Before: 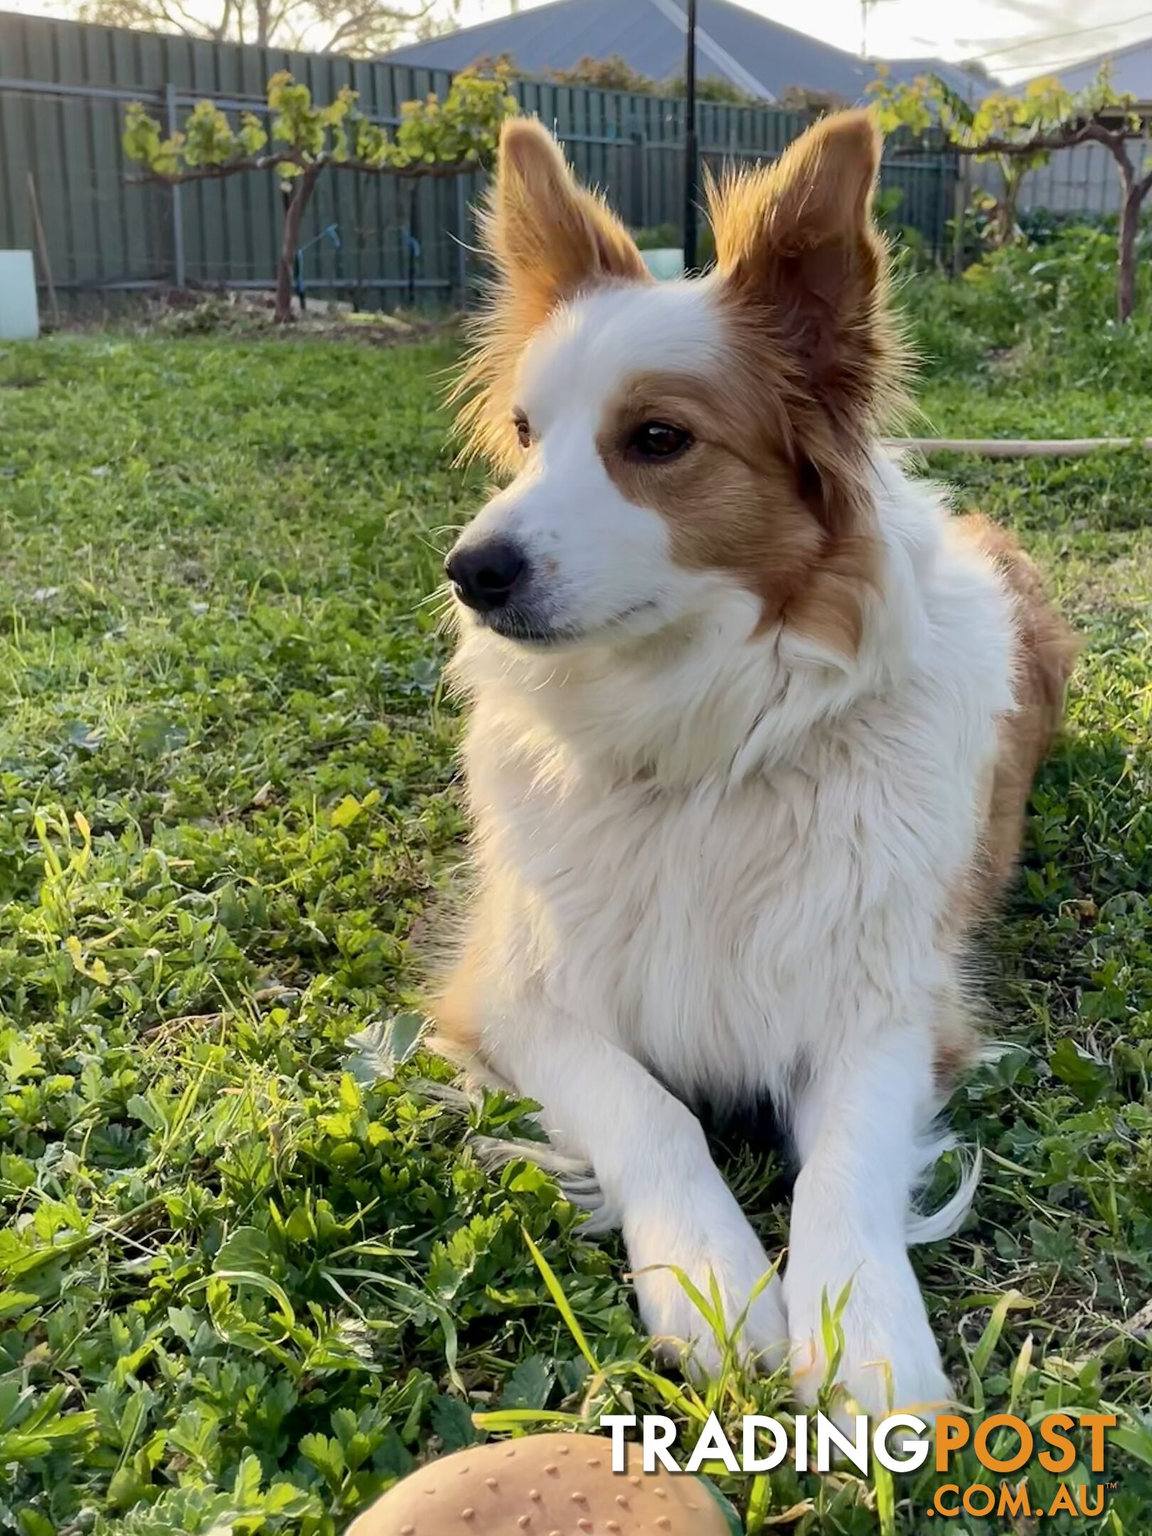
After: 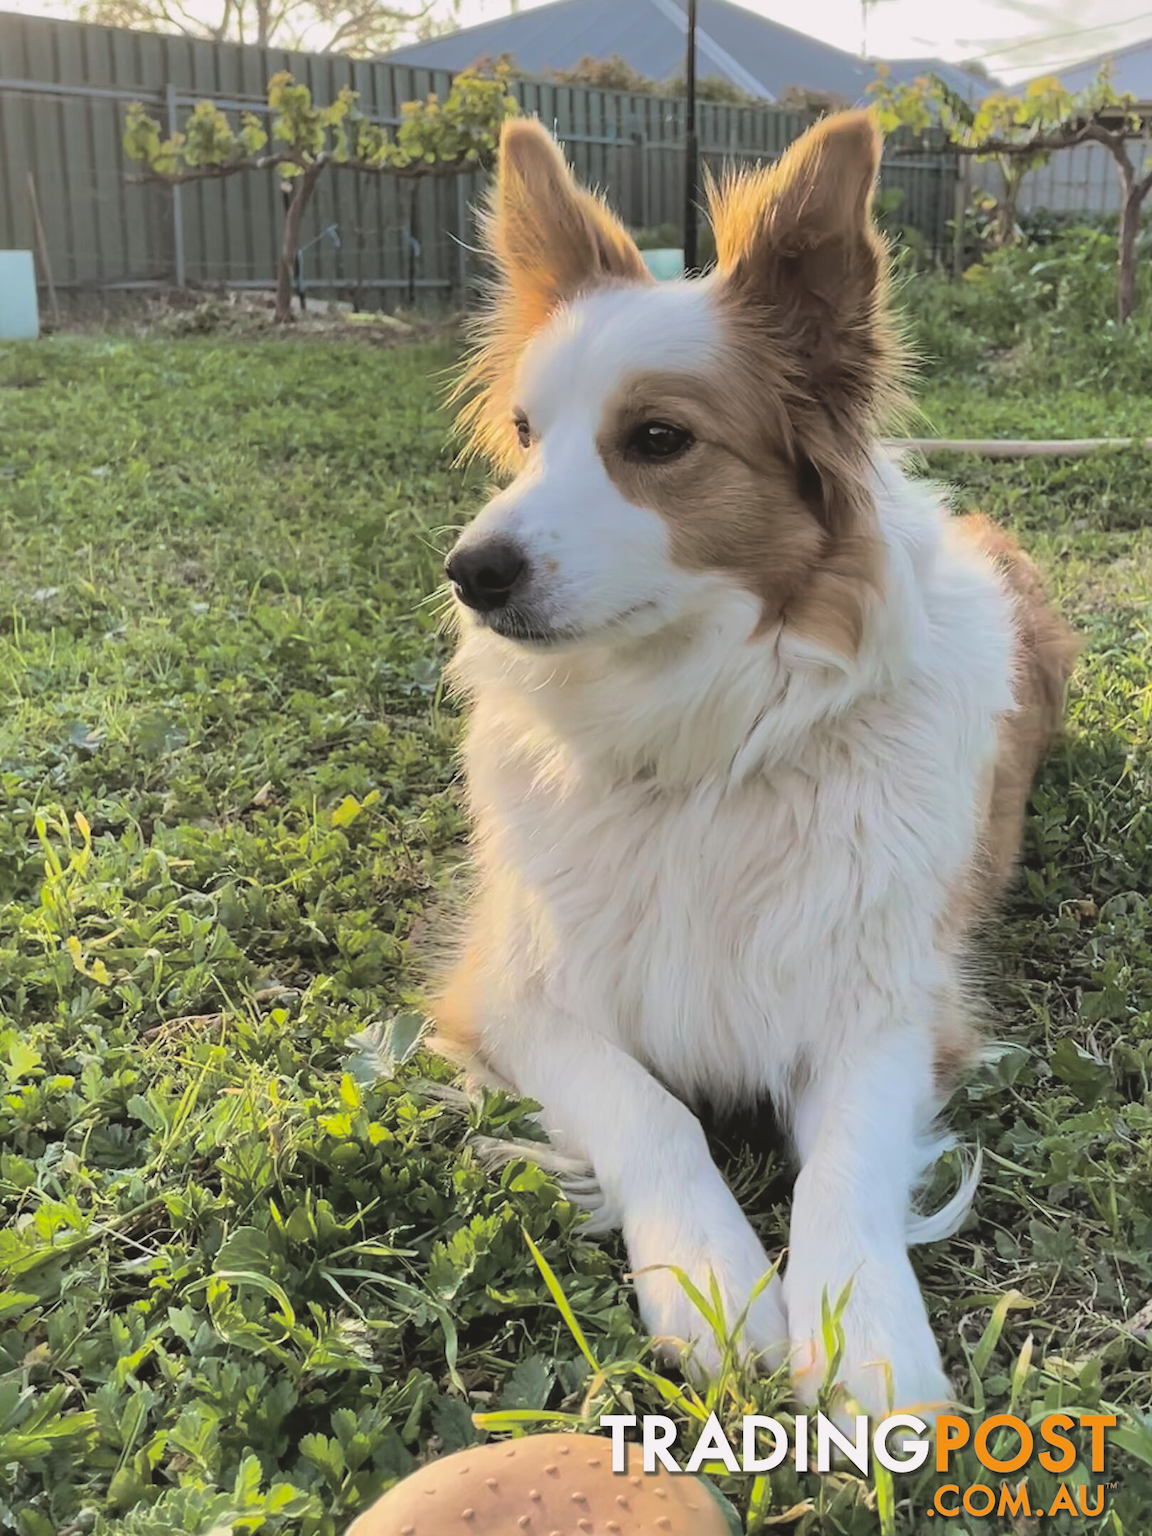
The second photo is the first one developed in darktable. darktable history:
split-toning: shadows › hue 46.8°, shadows › saturation 0.17, highlights › hue 316.8°, highlights › saturation 0.27, balance -51.82
exposure: exposure 0.127 EV, compensate highlight preservation false
contrast brightness saturation: contrast -0.15, brightness 0.05, saturation -0.12
